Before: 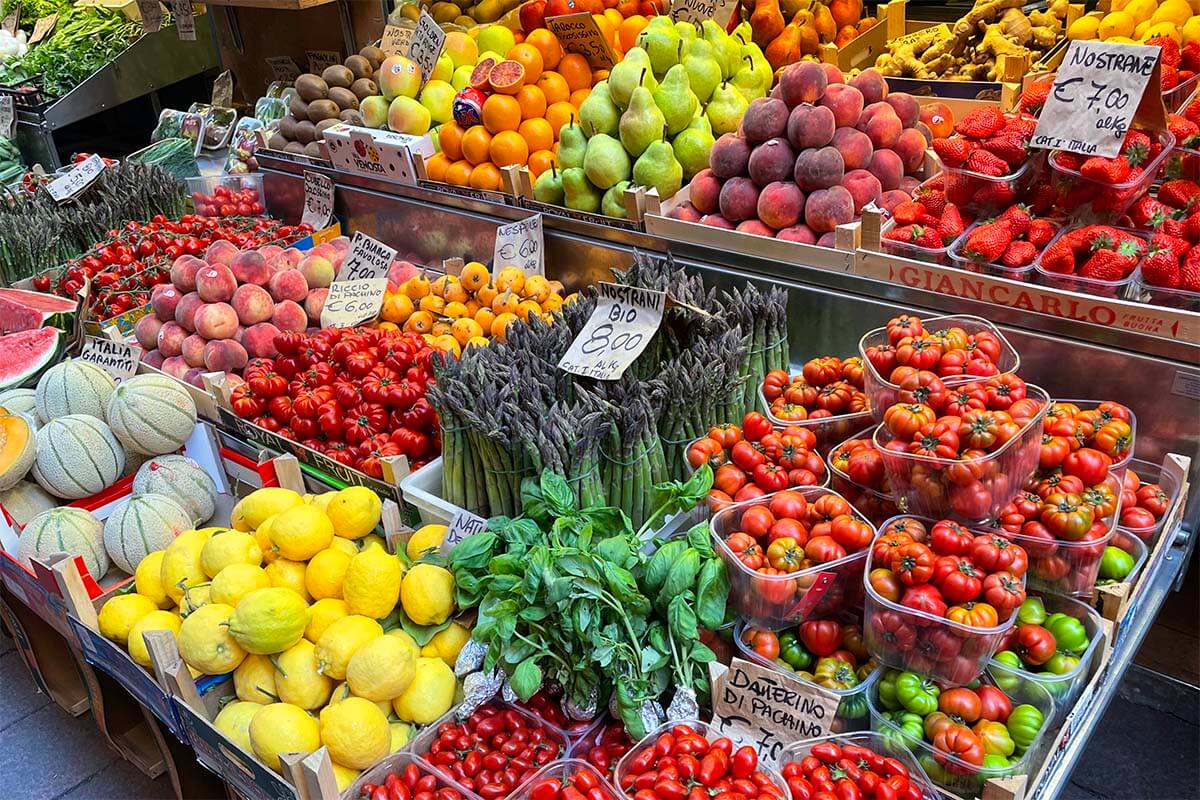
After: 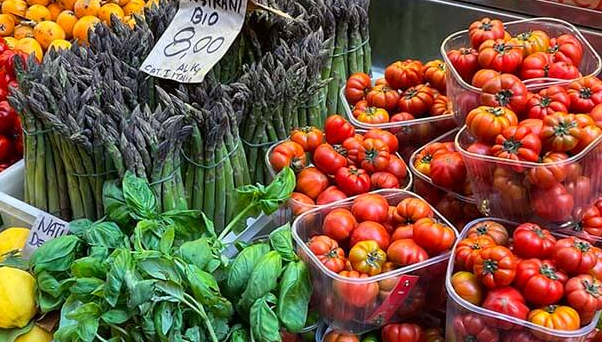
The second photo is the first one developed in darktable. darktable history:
crop: left 34.853%, top 37.134%, right 14.943%, bottom 20.055%
